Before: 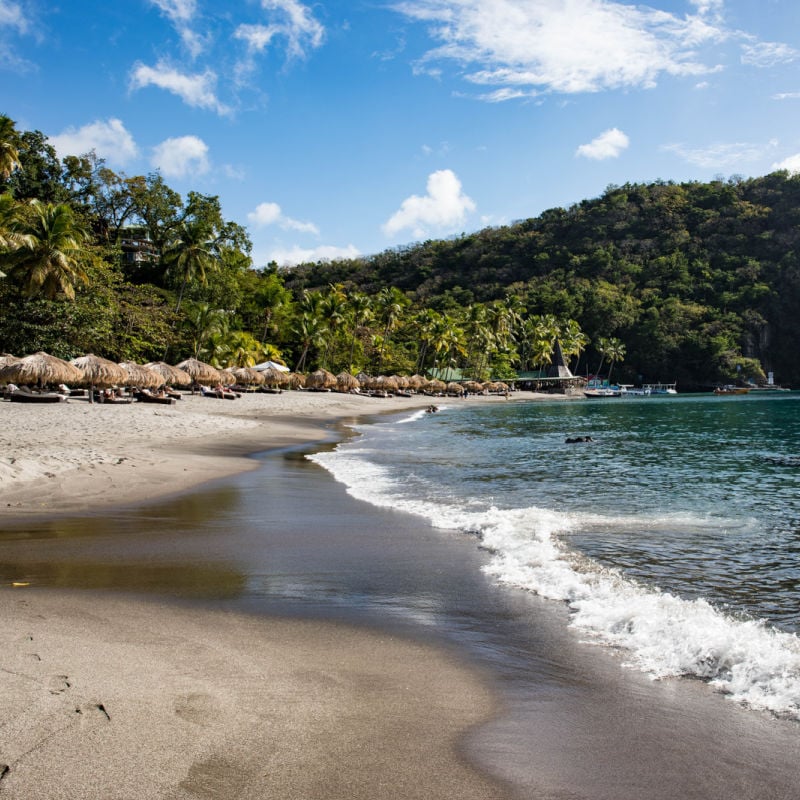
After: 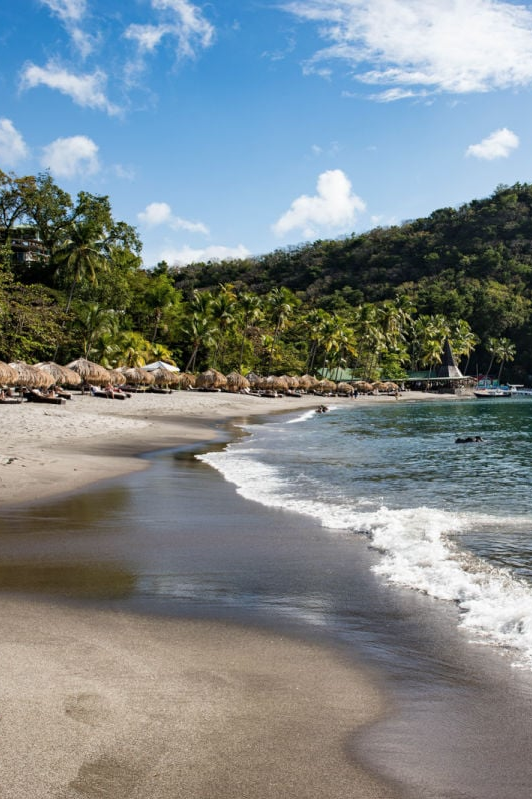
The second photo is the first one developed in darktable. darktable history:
crop and rotate: left 13.839%, right 19.602%
contrast brightness saturation: saturation -0.052
